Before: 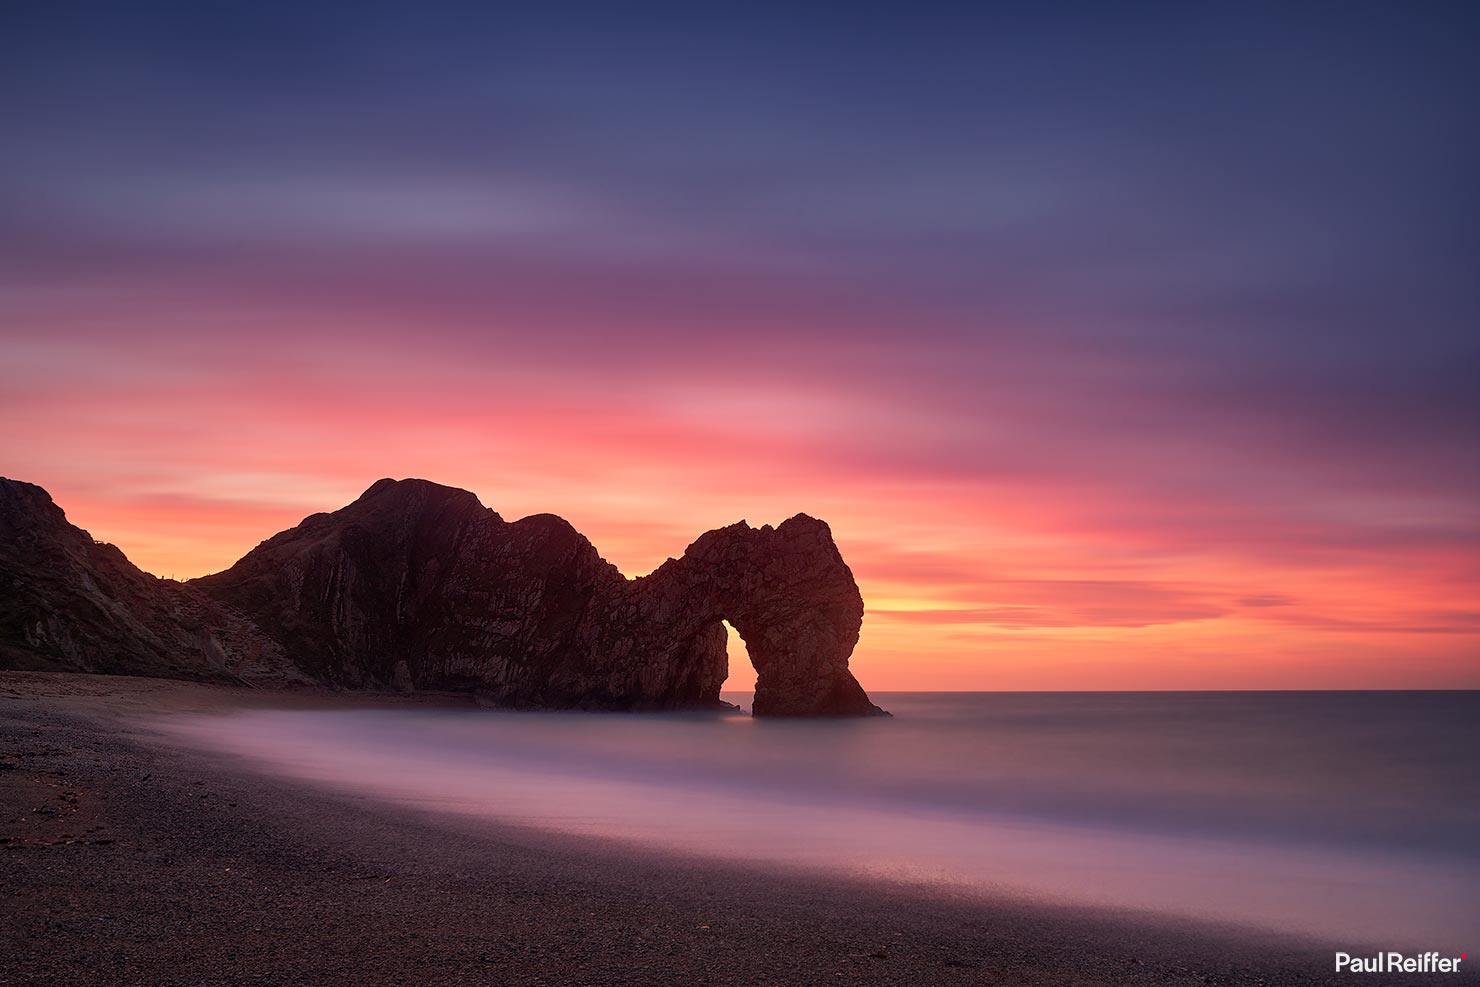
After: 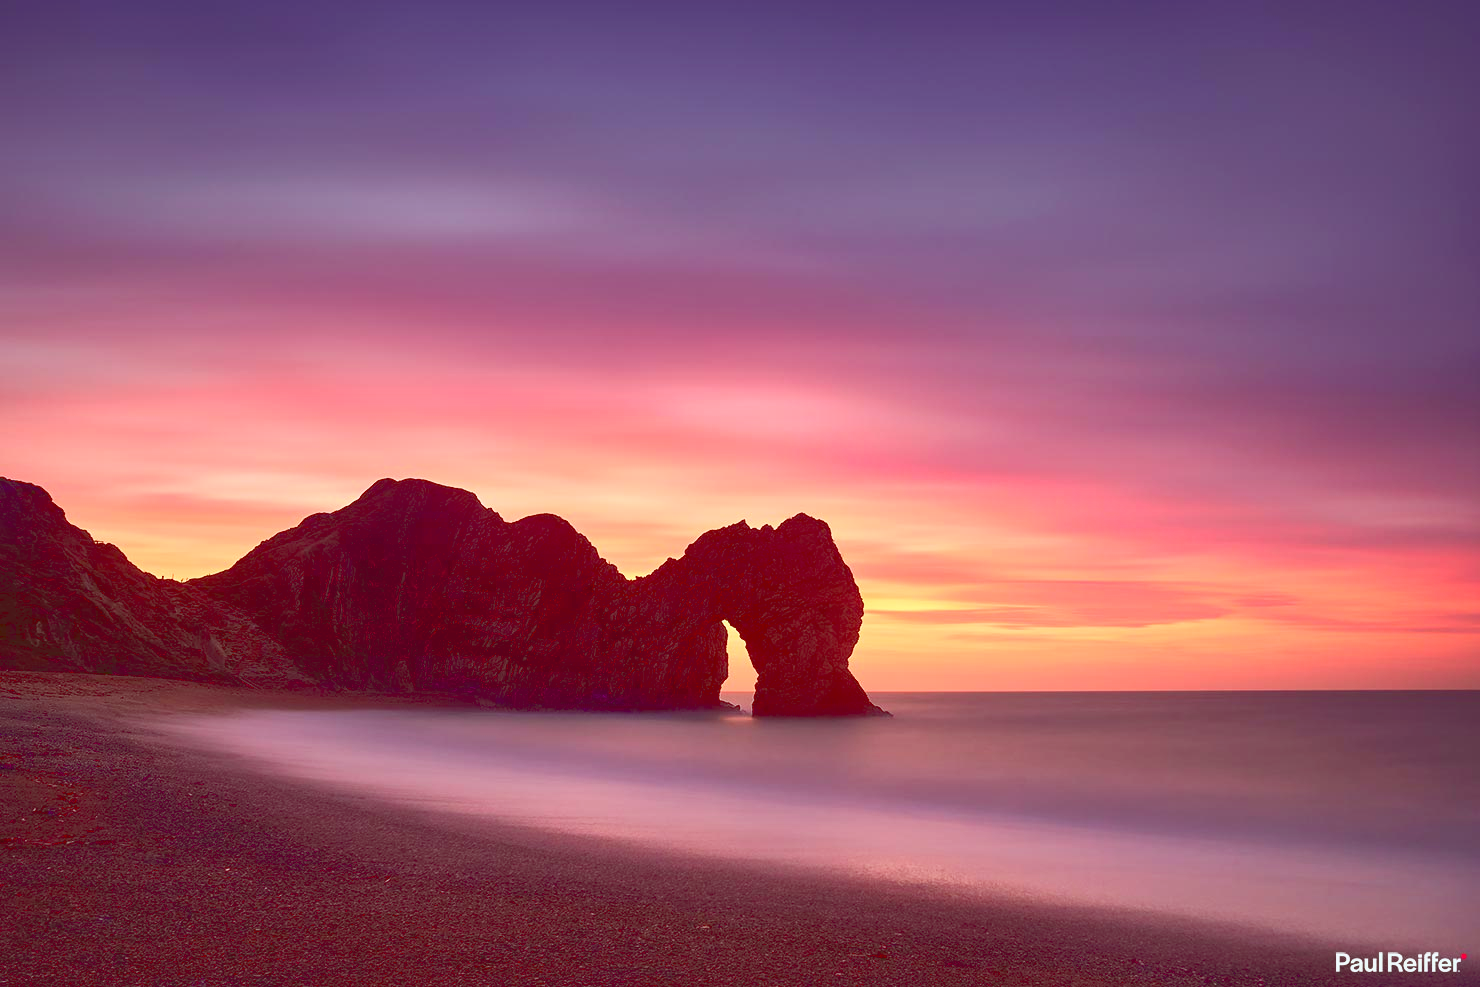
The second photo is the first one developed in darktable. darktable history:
color correction: highlights a* -7.05, highlights b* -0.206, shadows a* 20.31, shadows b* 11.28
base curve: preserve colors none
tone curve: curves: ch0 [(0, 0) (0.003, 0.156) (0.011, 0.156) (0.025, 0.161) (0.044, 0.164) (0.069, 0.178) (0.1, 0.201) (0.136, 0.229) (0.177, 0.263) (0.224, 0.301) (0.277, 0.355) (0.335, 0.415) (0.399, 0.48) (0.468, 0.561) (0.543, 0.647) (0.623, 0.735) (0.709, 0.819) (0.801, 0.893) (0.898, 0.953) (1, 1)], color space Lab, linked channels, preserve colors none
